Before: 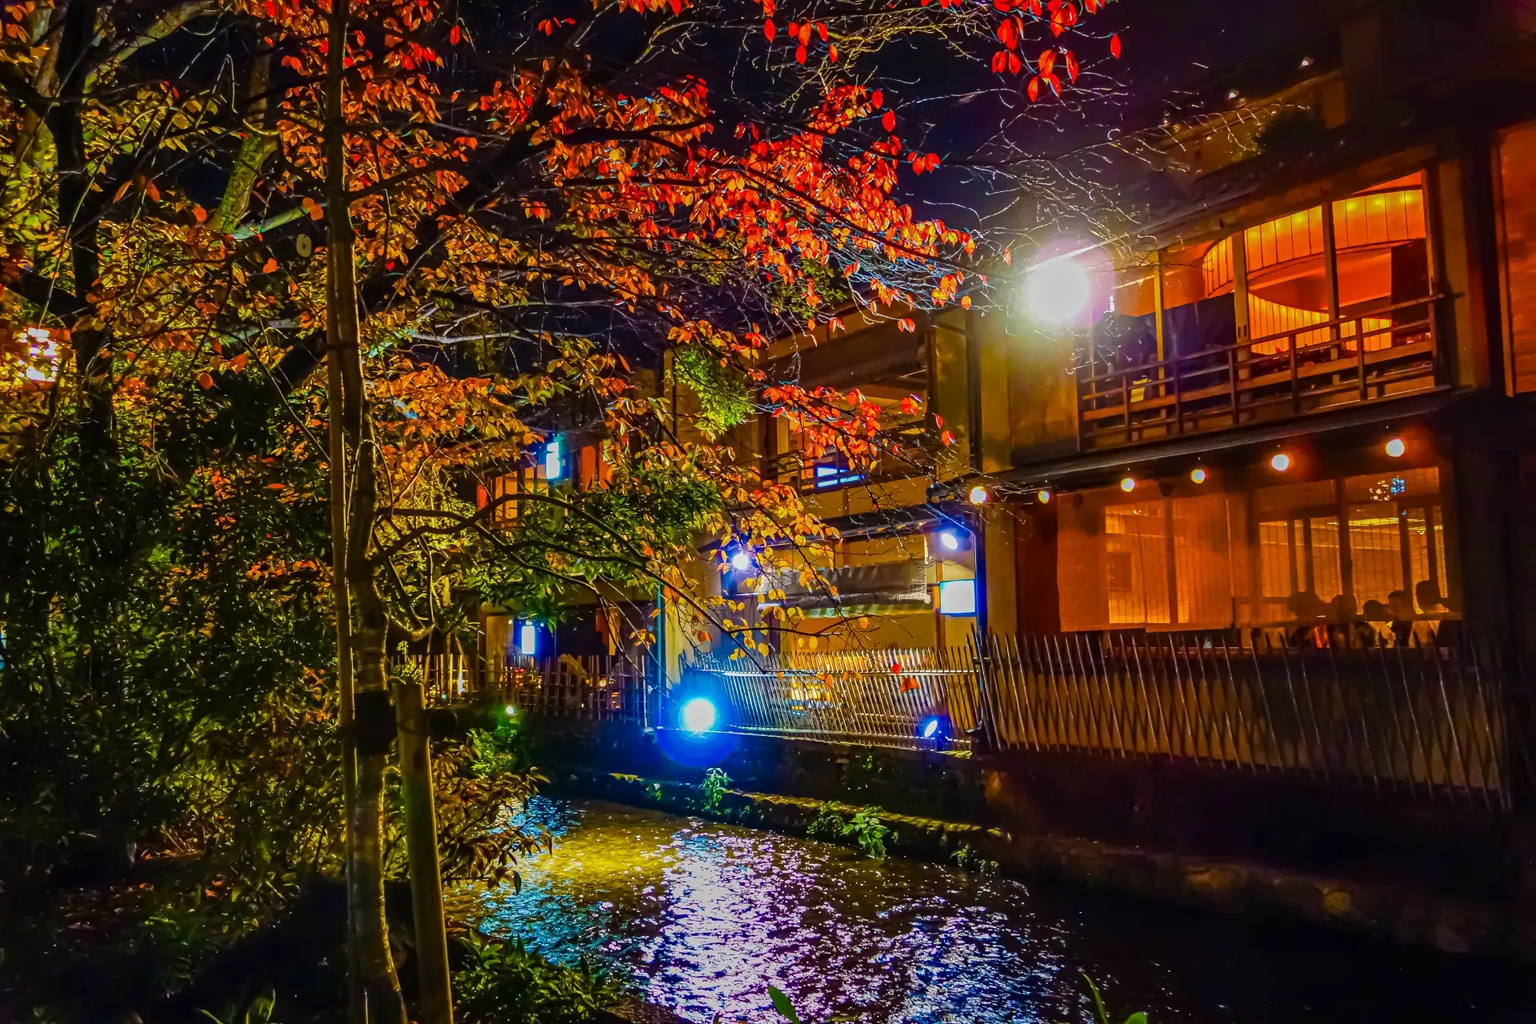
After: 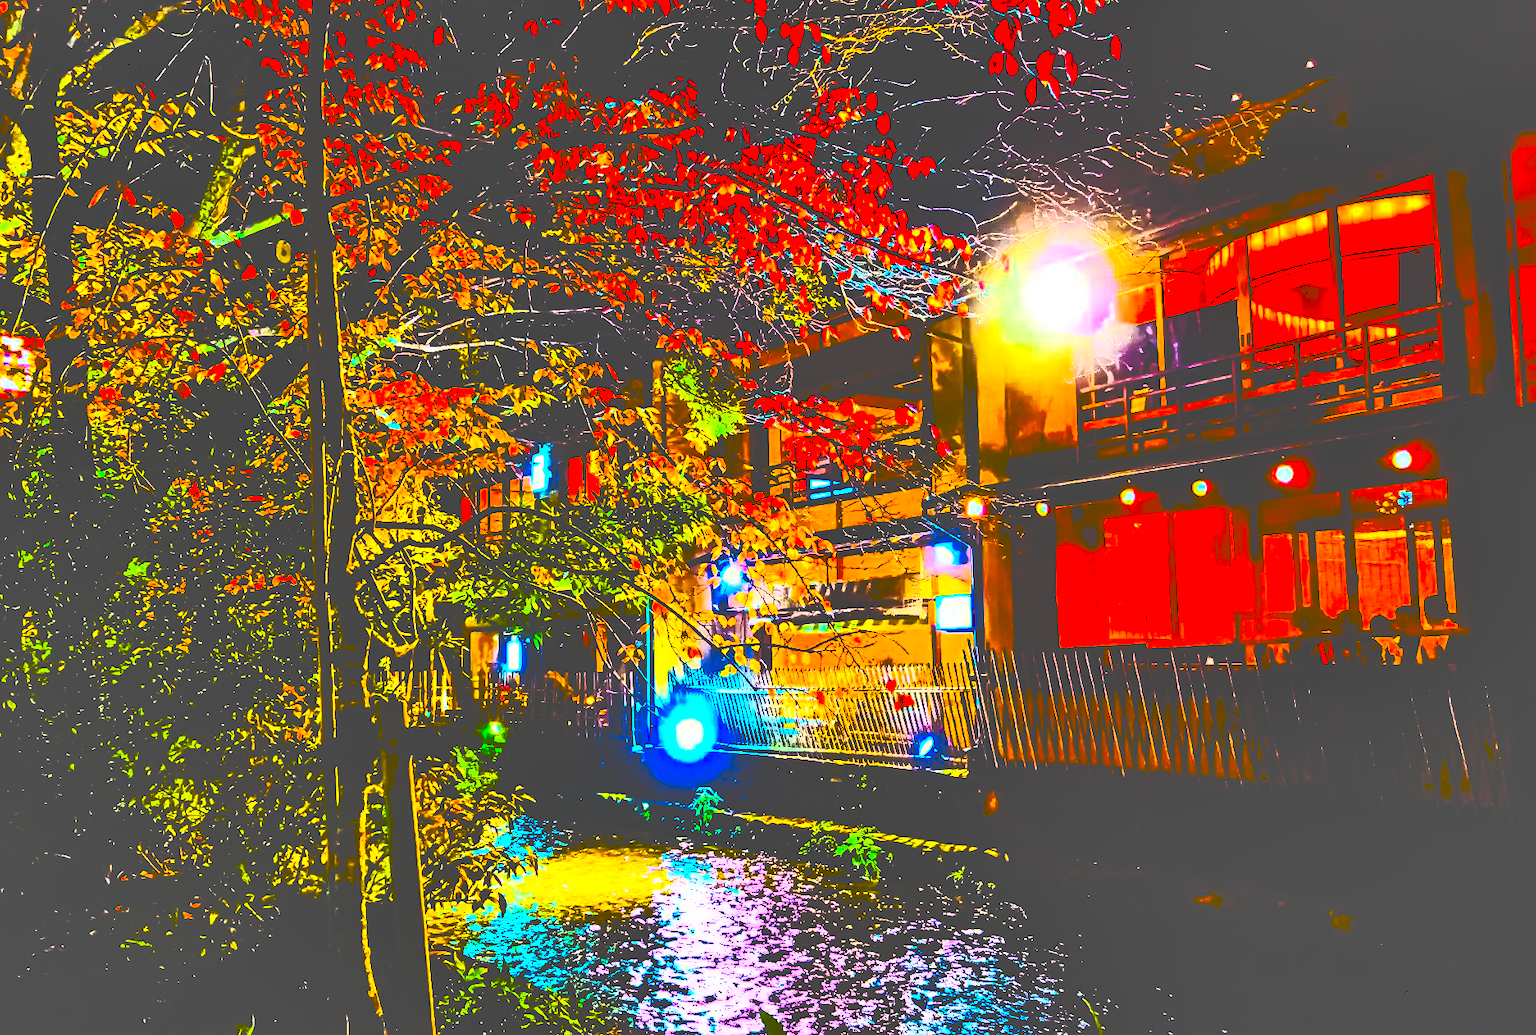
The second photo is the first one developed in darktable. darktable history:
crop and rotate: left 1.774%, right 0.633%, bottom 1.28%
tone curve: curves: ch0 [(0, 0) (0.003, 0.284) (0.011, 0.284) (0.025, 0.288) (0.044, 0.29) (0.069, 0.292) (0.1, 0.296) (0.136, 0.298) (0.177, 0.305) (0.224, 0.312) (0.277, 0.327) (0.335, 0.362) (0.399, 0.407) (0.468, 0.464) (0.543, 0.537) (0.623, 0.62) (0.709, 0.71) (0.801, 0.79) (0.898, 0.862) (1, 1)], preserve colors none
white balance: emerald 1
shadows and highlights: soften with gaussian
contrast brightness saturation: contrast 1, brightness 1, saturation 1
rgb curve: curves: ch0 [(0, 0) (0.21, 0.15) (0.24, 0.21) (0.5, 0.75) (0.75, 0.96) (0.89, 0.99) (1, 1)]; ch1 [(0, 0.02) (0.21, 0.13) (0.25, 0.2) (0.5, 0.67) (0.75, 0.9) (0.89, 0.97) (1, 1)]; ch2 [(0, 0.02) (0.21, 0.13) (0.25, 0.2) (0.5, 0.67) (0.75, 0.9) (0.89, 0.97) (1, 1)], compensate middle gray true
color balance rgb: linear chroma grading › shadows -8%, linear chroma grading › global chroma 10%, perceptual saturation grading › global saturation 2%, perceptual saturation grading › highlights -2%, perceptual saturation grading › mid-tones 4%, perceptual saturation grading › shadows 8%, perceptual brilliance grading › global brilliance 2%, perceptual brilliance grading › highlights -4%, global vibrance 16%, saturation formula JzAzBz (2021)
